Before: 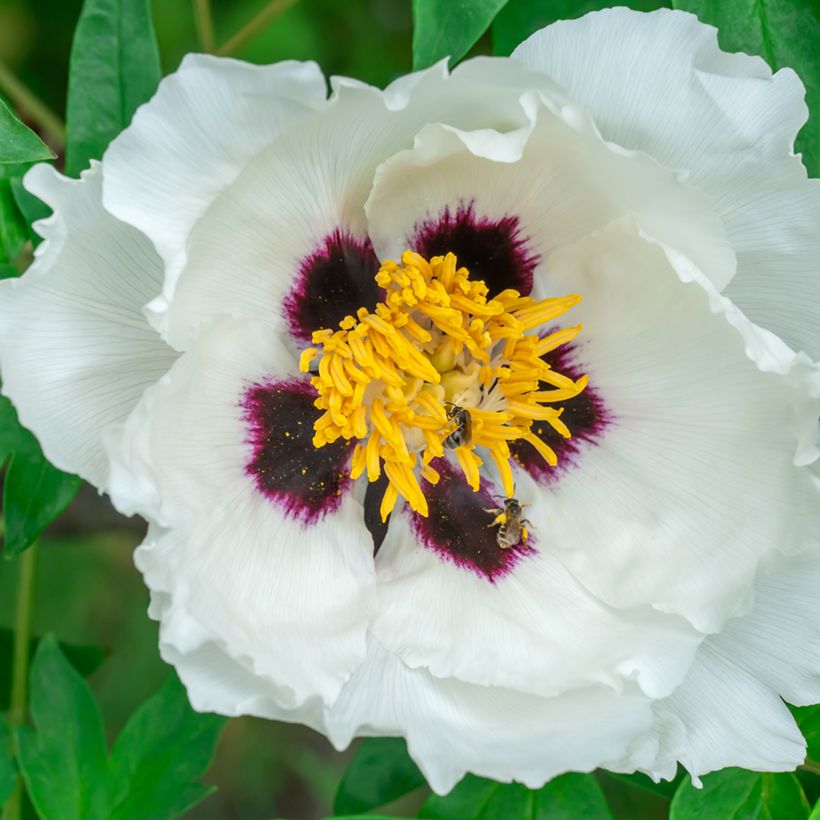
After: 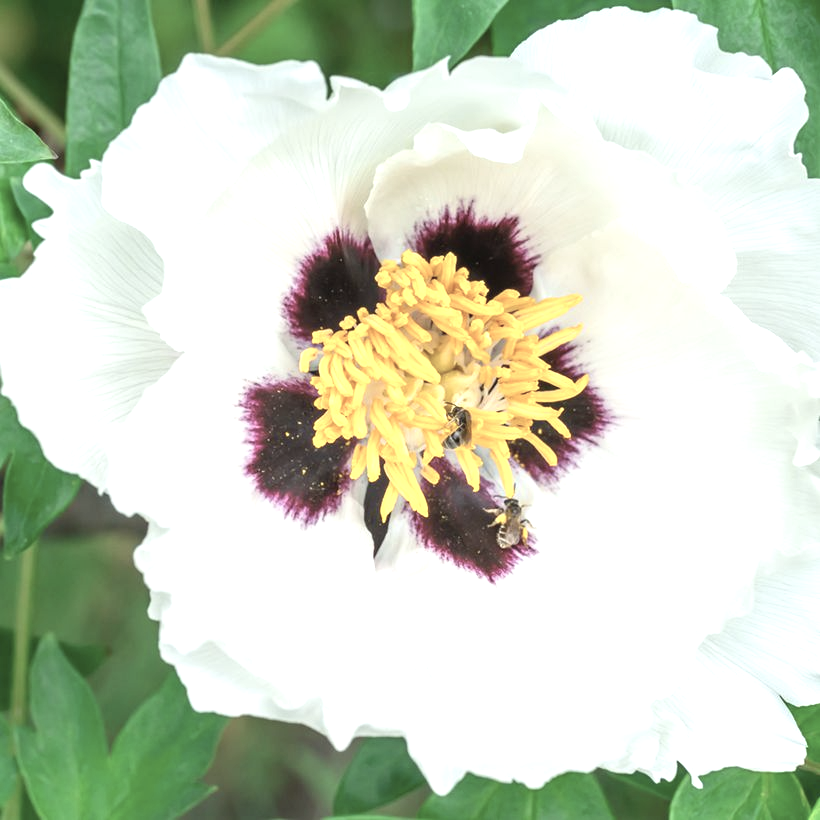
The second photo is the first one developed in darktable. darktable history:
contrast brightness saturation: contrast -0.046, saturation -0.417
exposure: exposure 1 EV, compensate highlight preservation false
